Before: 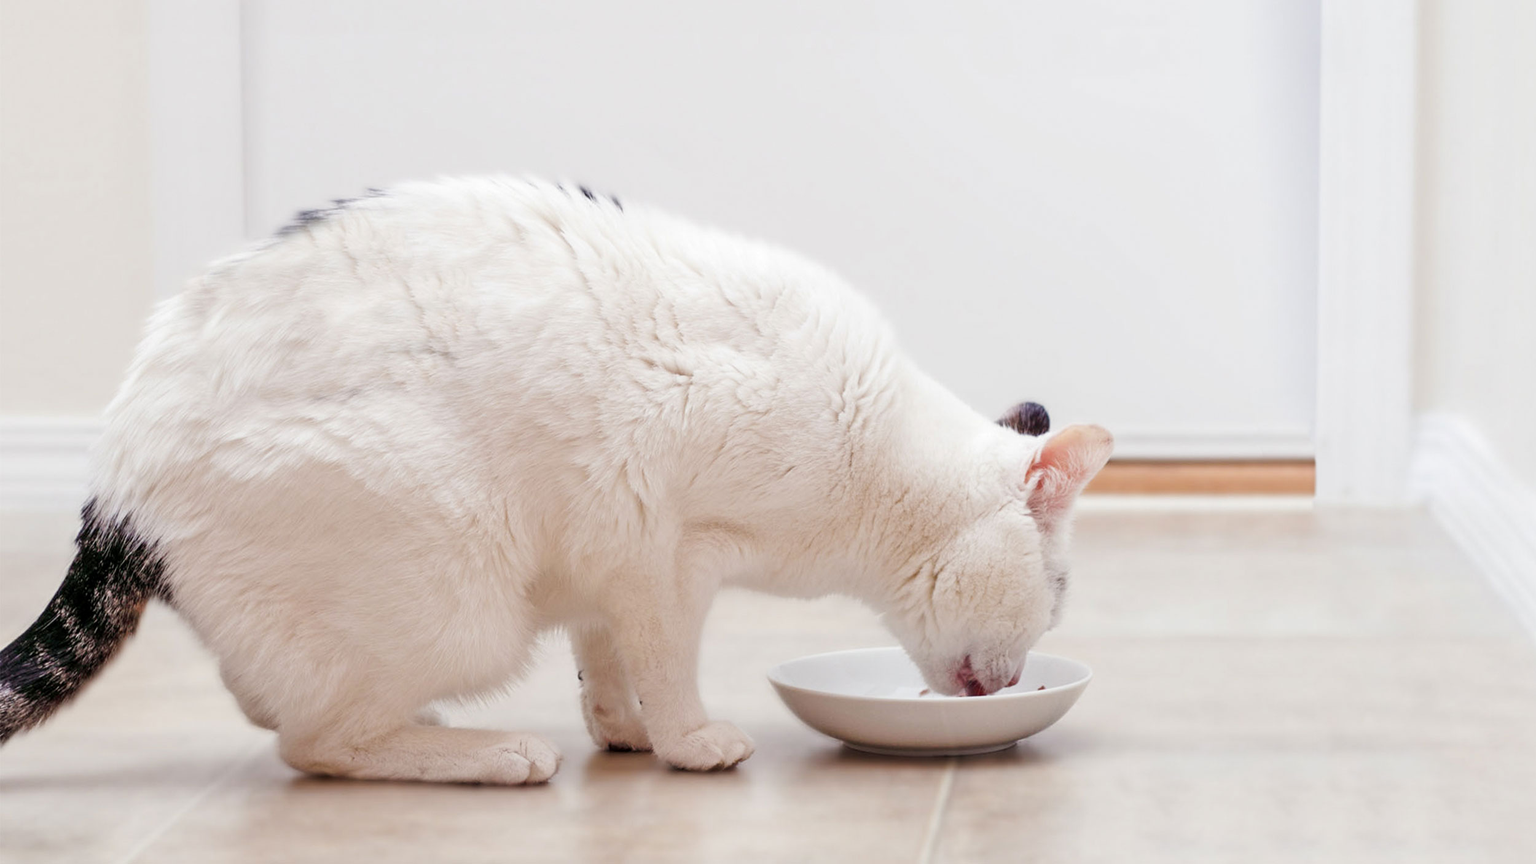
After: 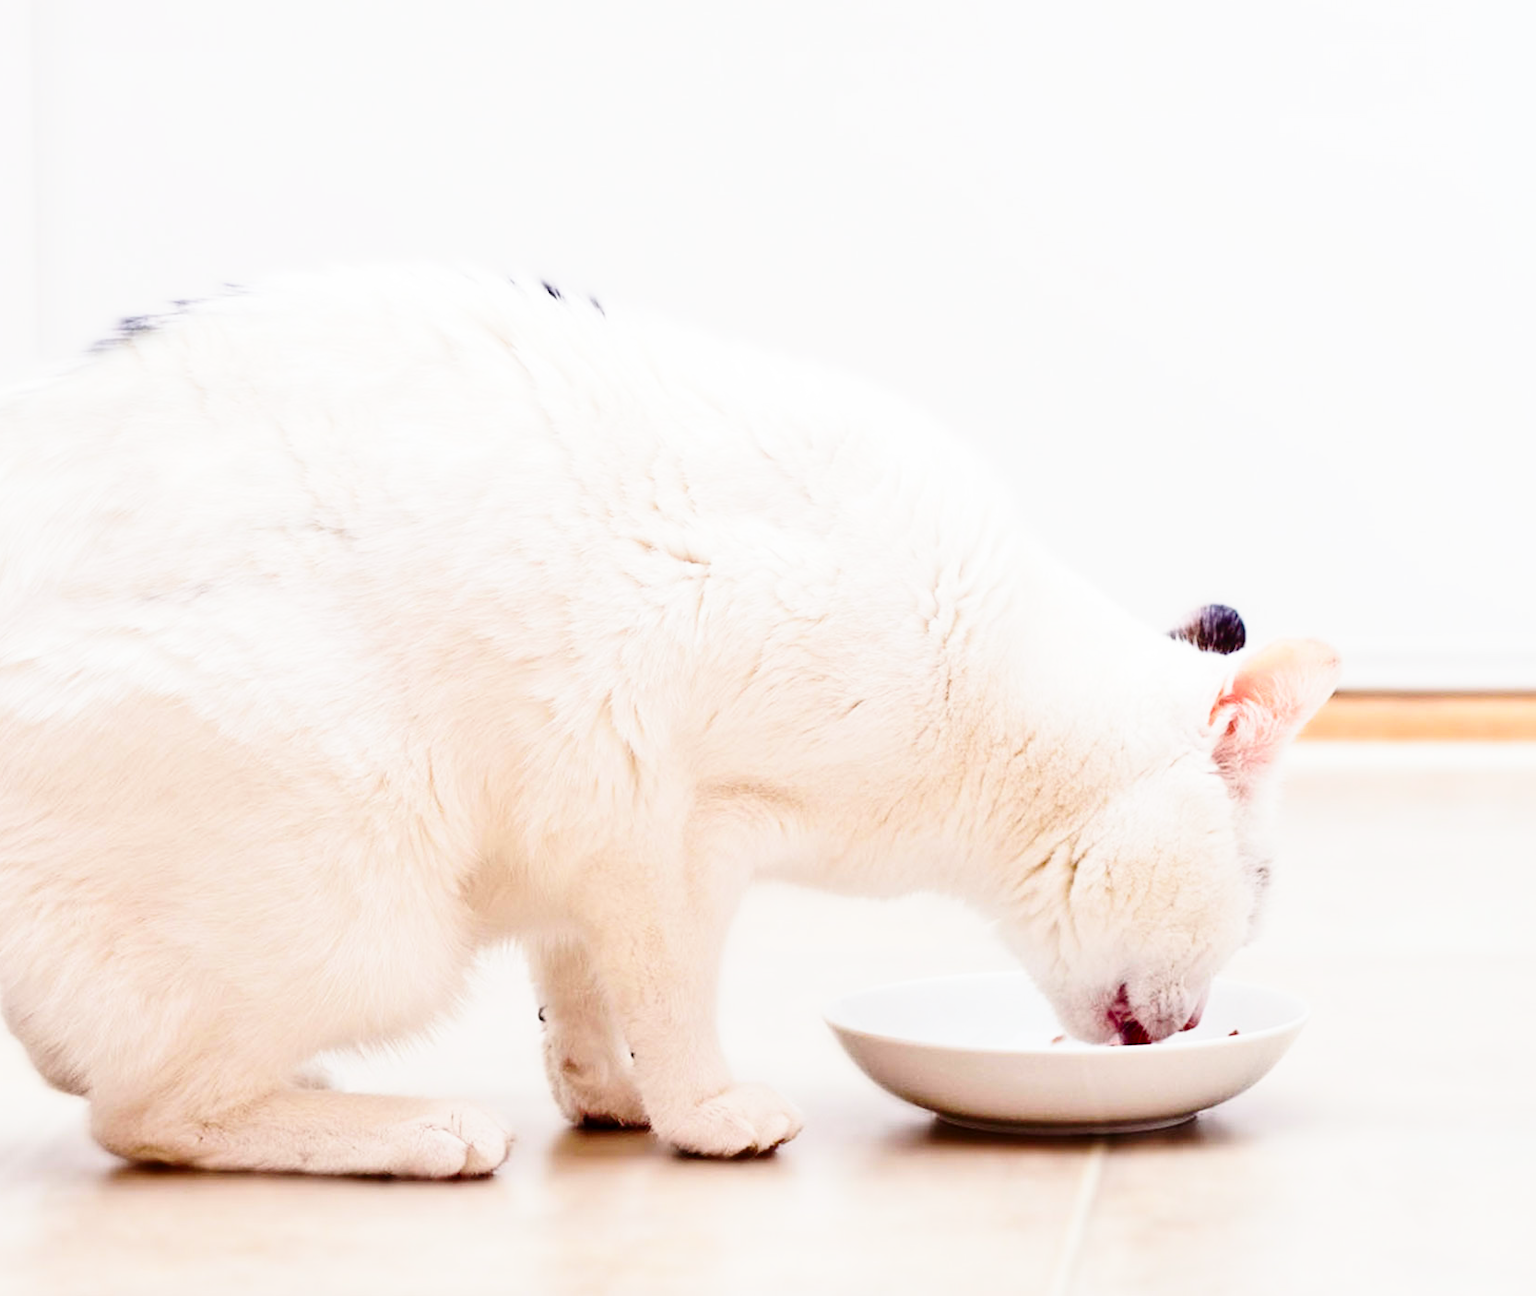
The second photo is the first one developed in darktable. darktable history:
crop and rotate: left 14.292%, right 19.041%
contrast brightness saturation: contrast 0.21, brightness -0.11, saturation 0.21
base curve: curves: ch0 [(0, 0) (0.028, 0.03) (0.121, 0.232) (0.46, 0.748) (0.859, 0.968) (1, 1)], preserve colors none
